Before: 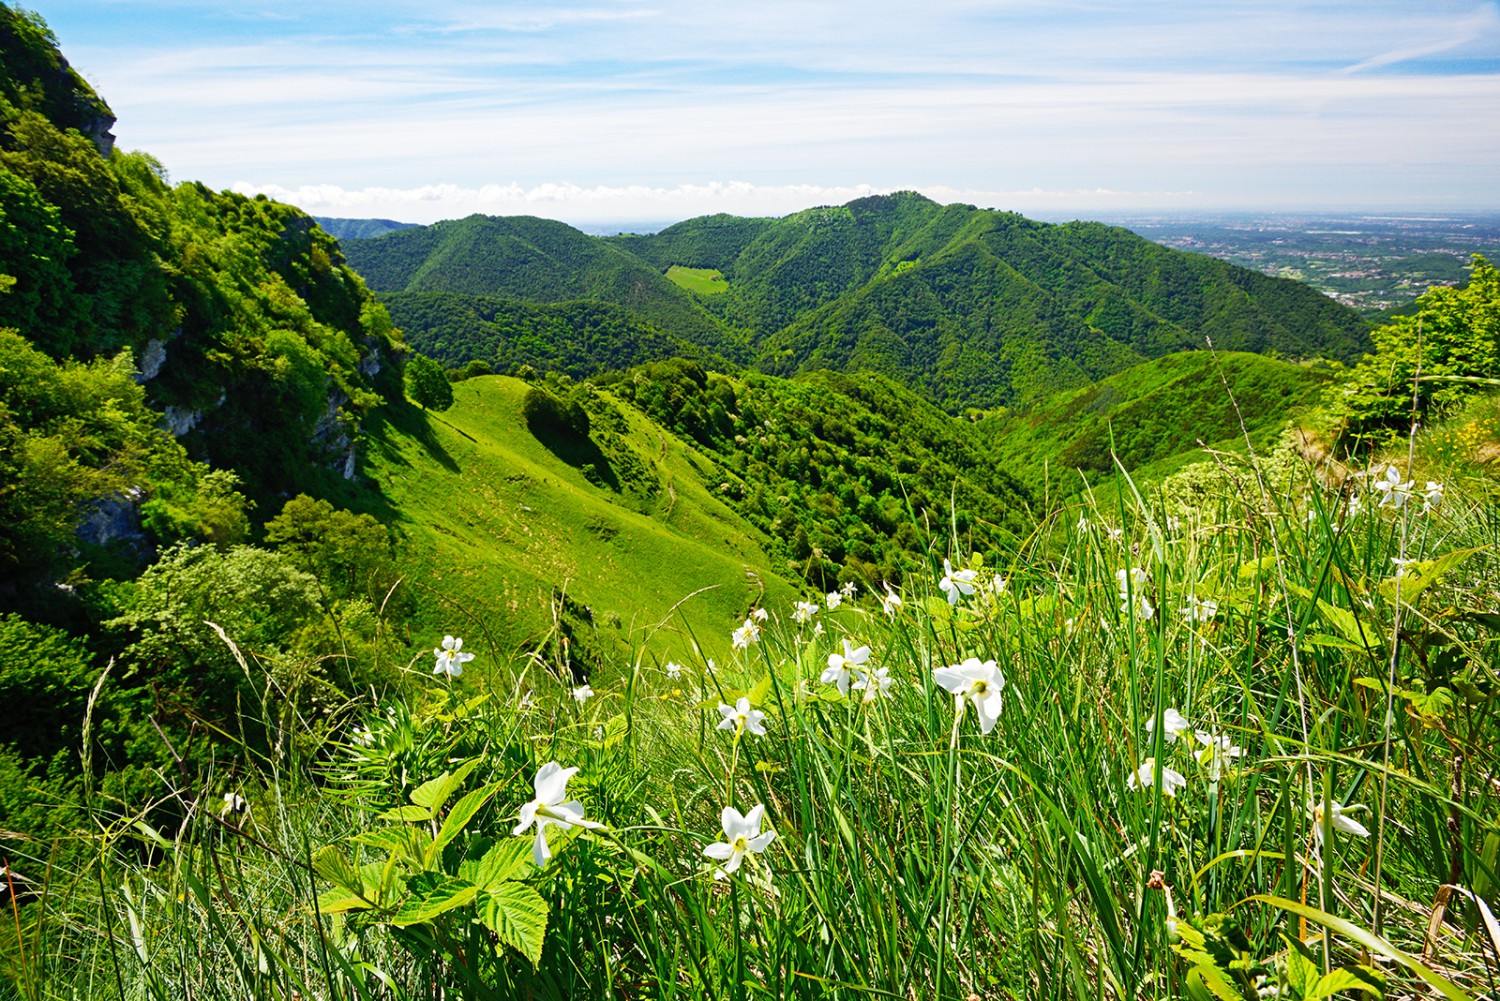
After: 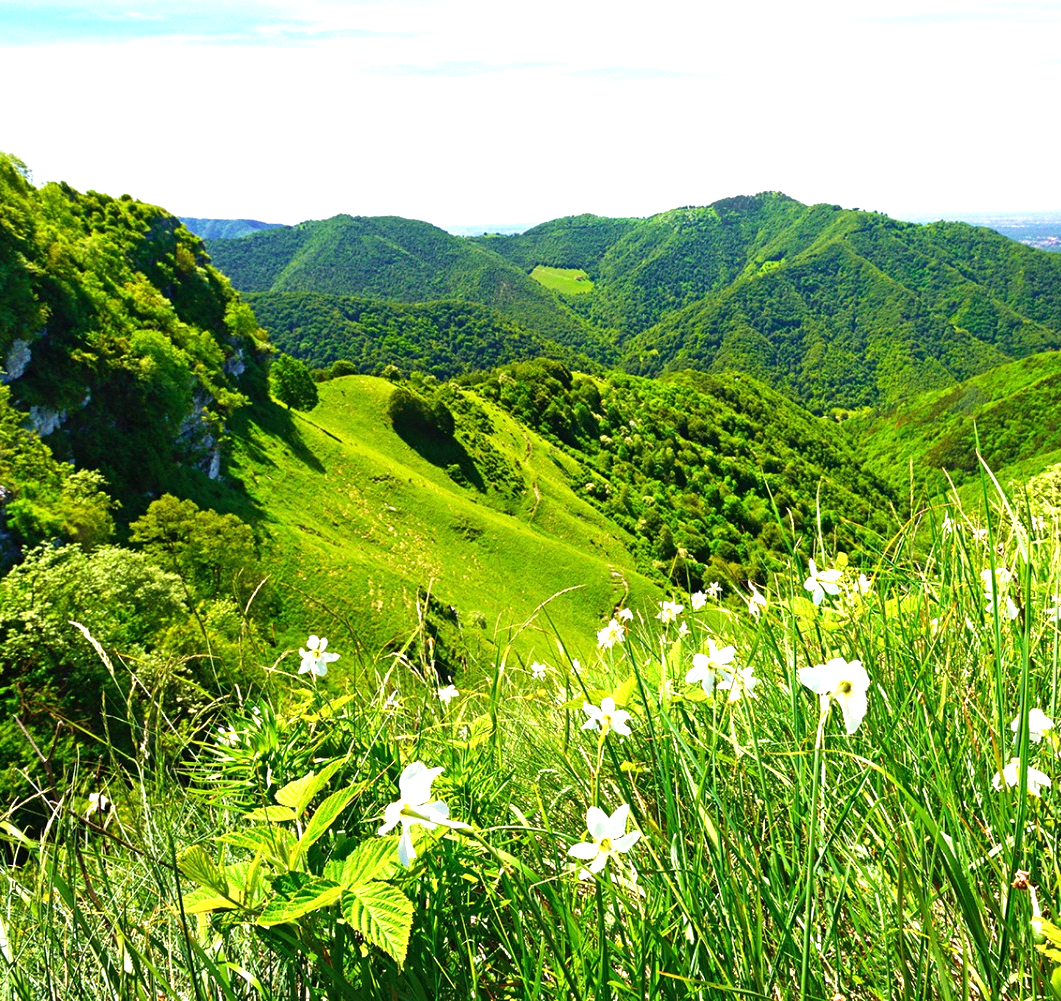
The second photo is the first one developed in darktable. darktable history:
crop and rotate: left 9.061%, right 20.142%
exposure: exposure 0.74 EV, compensate highlight preservation false
velvia: on, module defaults
